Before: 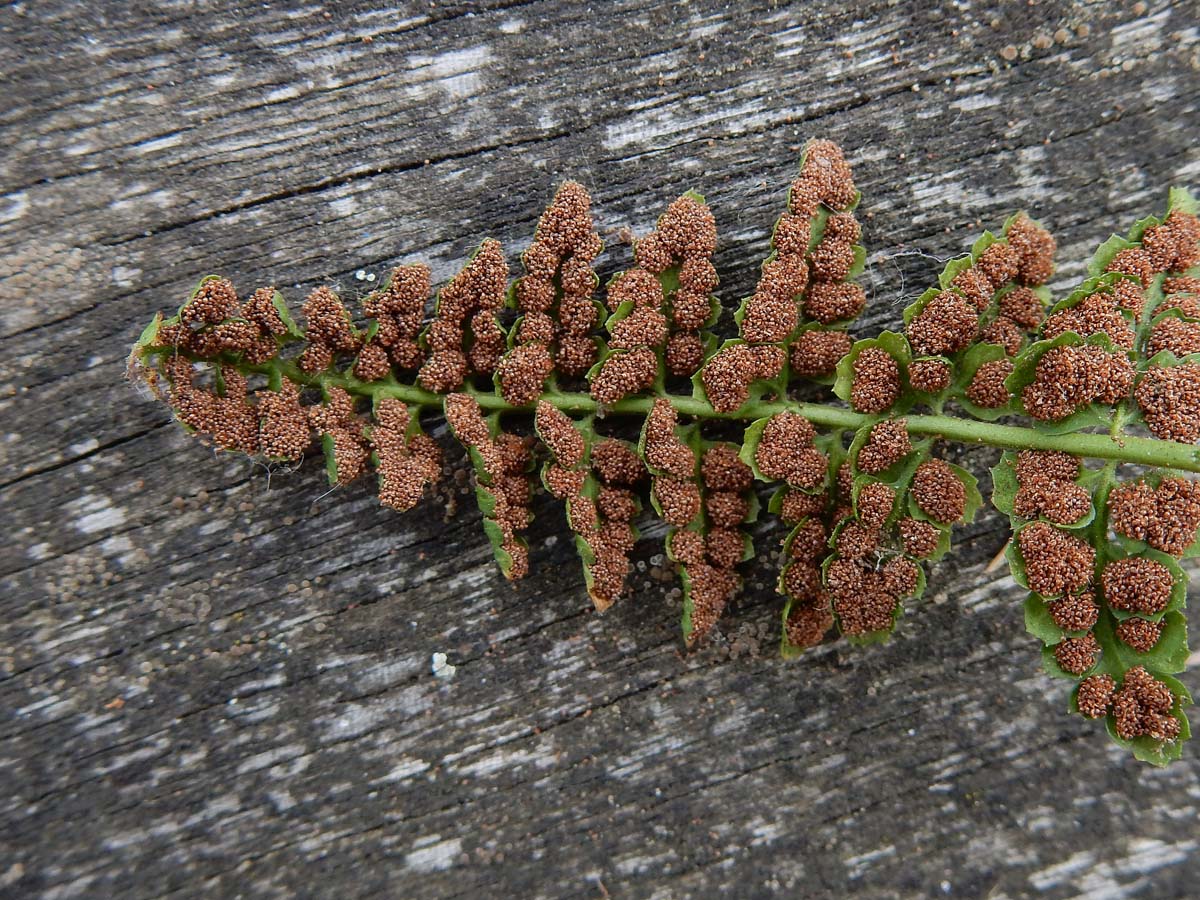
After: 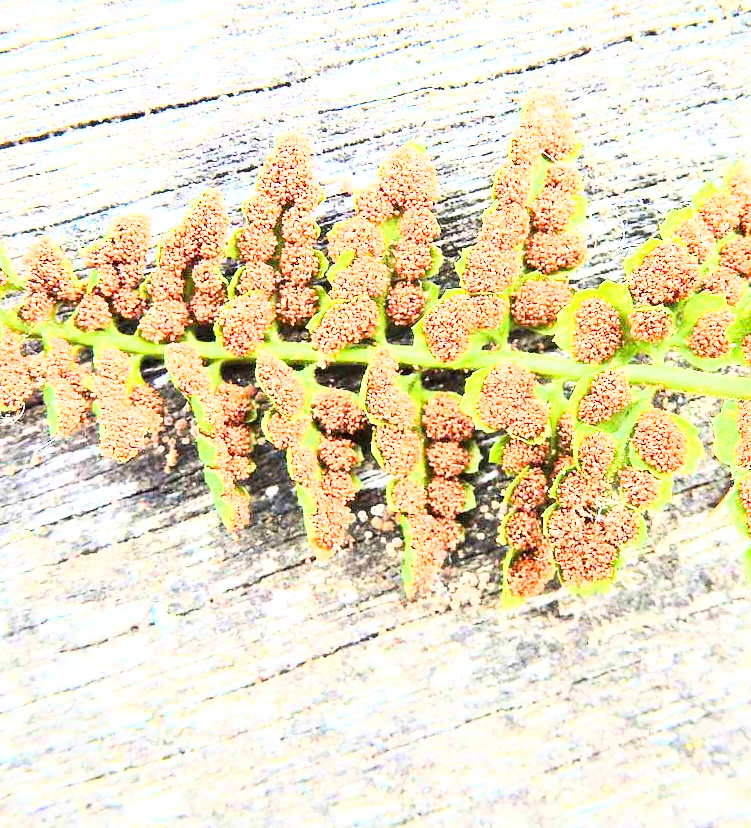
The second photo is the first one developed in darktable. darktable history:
exposure: exposure 2.942 EV, compensate highlight preservation false
crop and rotate: left 23.305%, top 5.634%, right 14.096%, bottom 2.351%
base curve: curves: ch0 [(0, 0) (0.007, 0.004) (0.027, 0.03) (0.046, 0.07) (0.207, 0.54) (0.442, 0.872) (0.673, 0.972) (1, 1)], exposure shift 0.01
